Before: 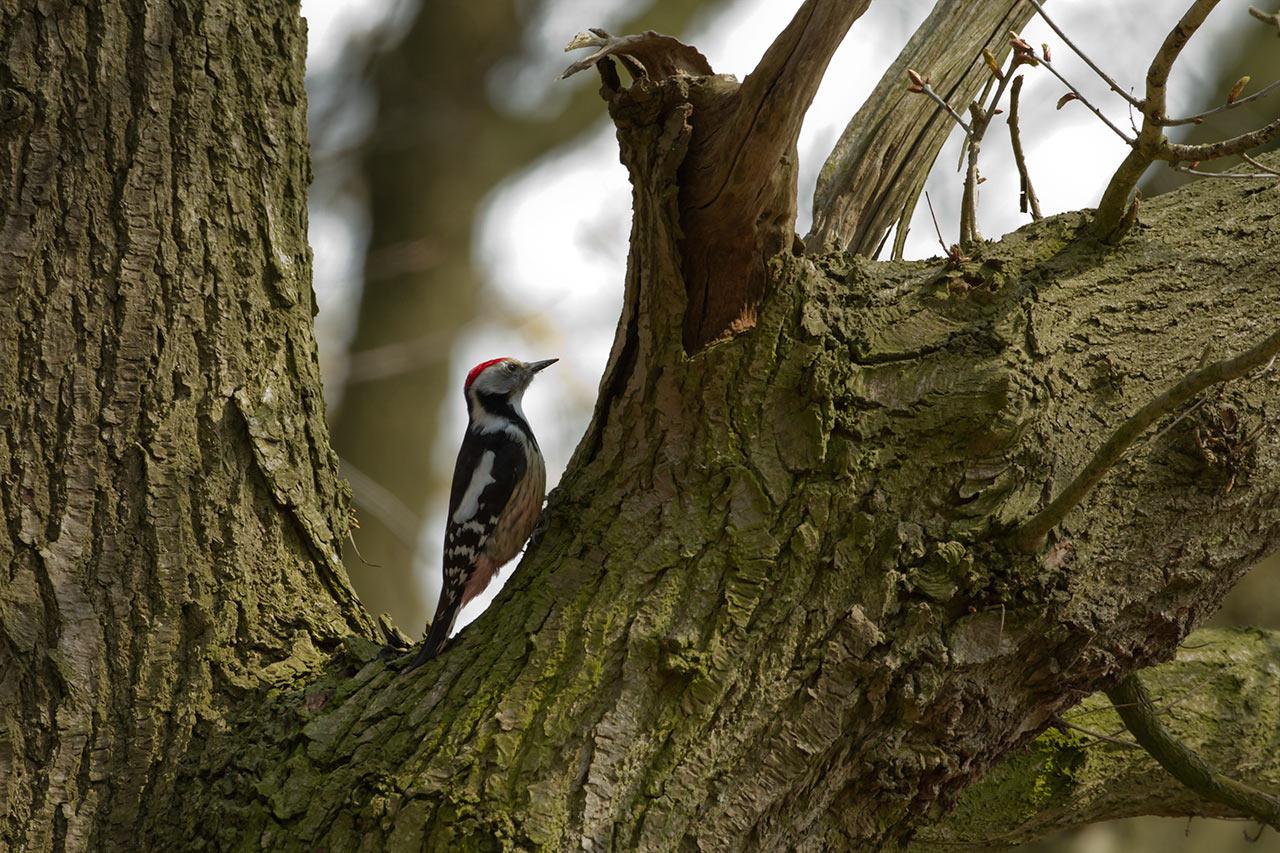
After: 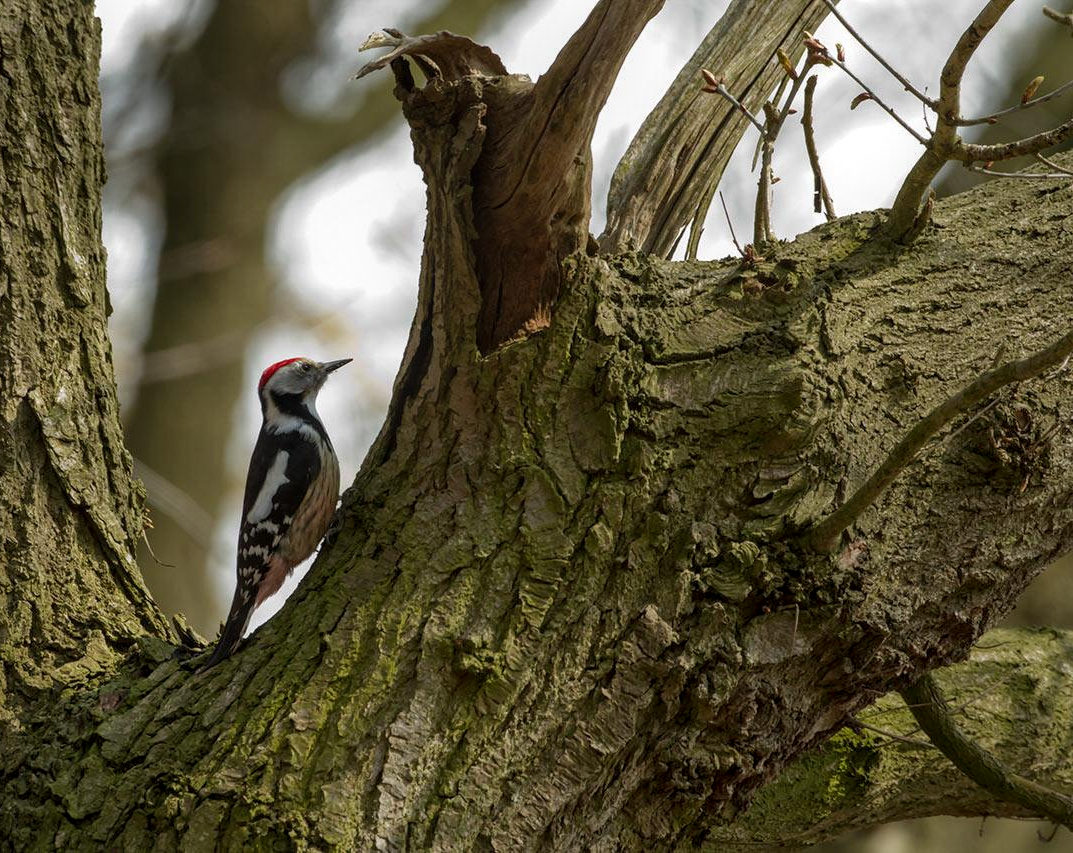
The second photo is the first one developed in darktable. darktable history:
local contrast: on, module defaults
crop: left 16.145%
